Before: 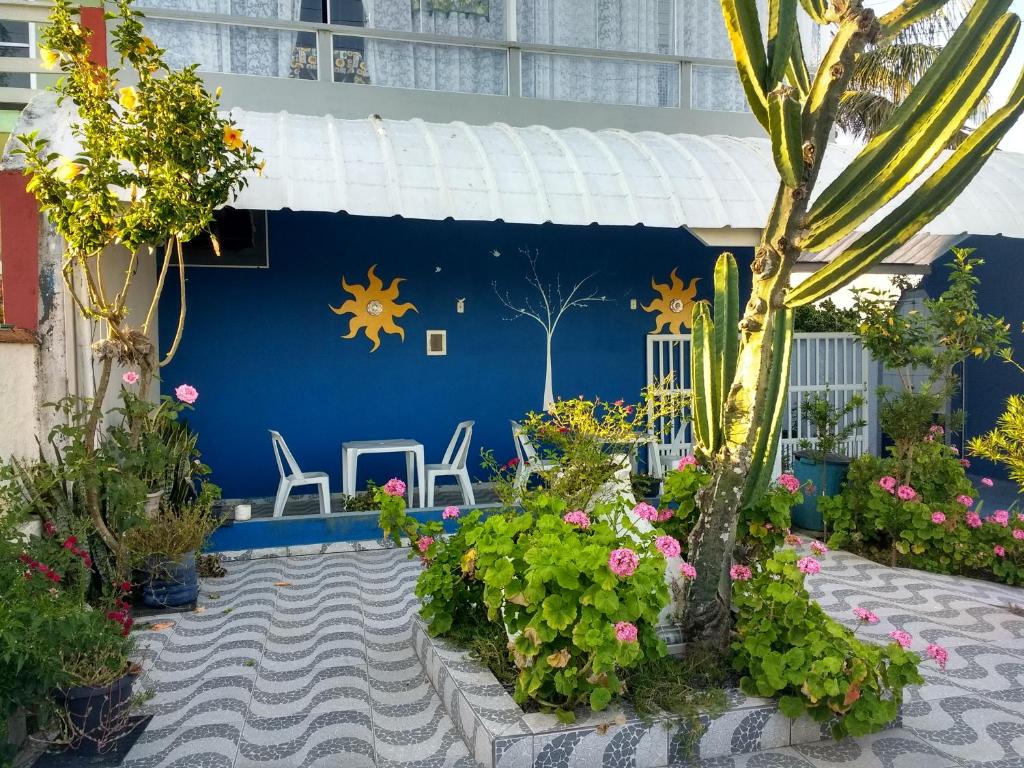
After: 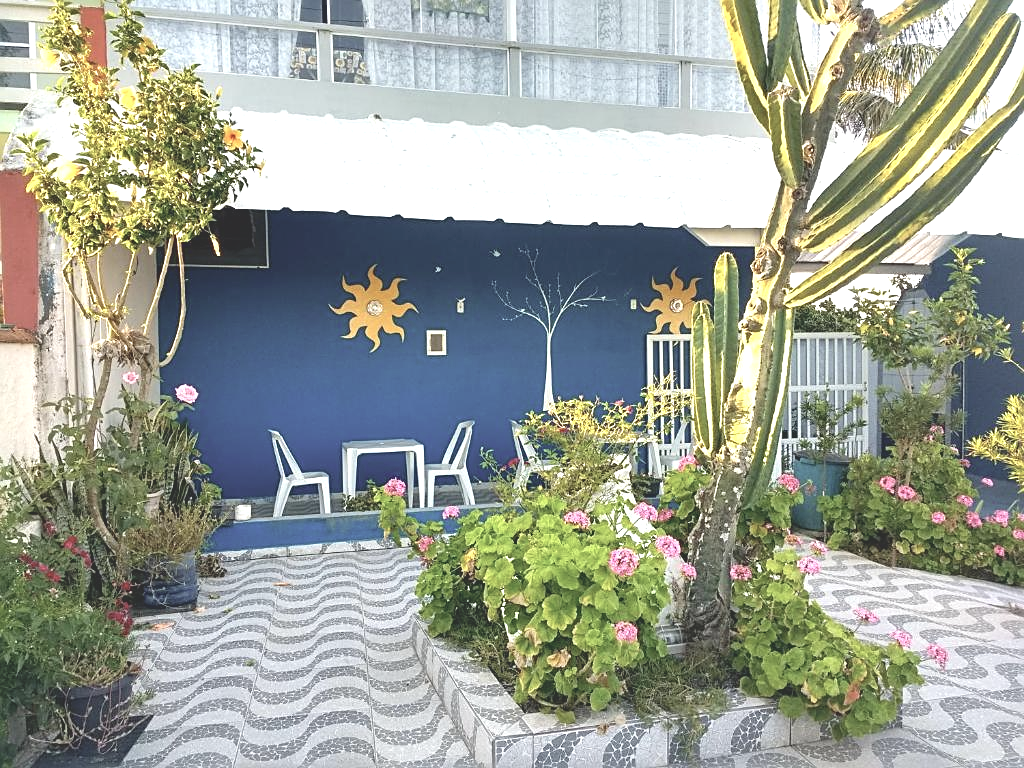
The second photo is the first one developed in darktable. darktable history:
contrast brightness saturation: contrast -0.27, saturation -0.421
levels: levels [0, 0.374, 0.749]
sharpen: on, module defaults
